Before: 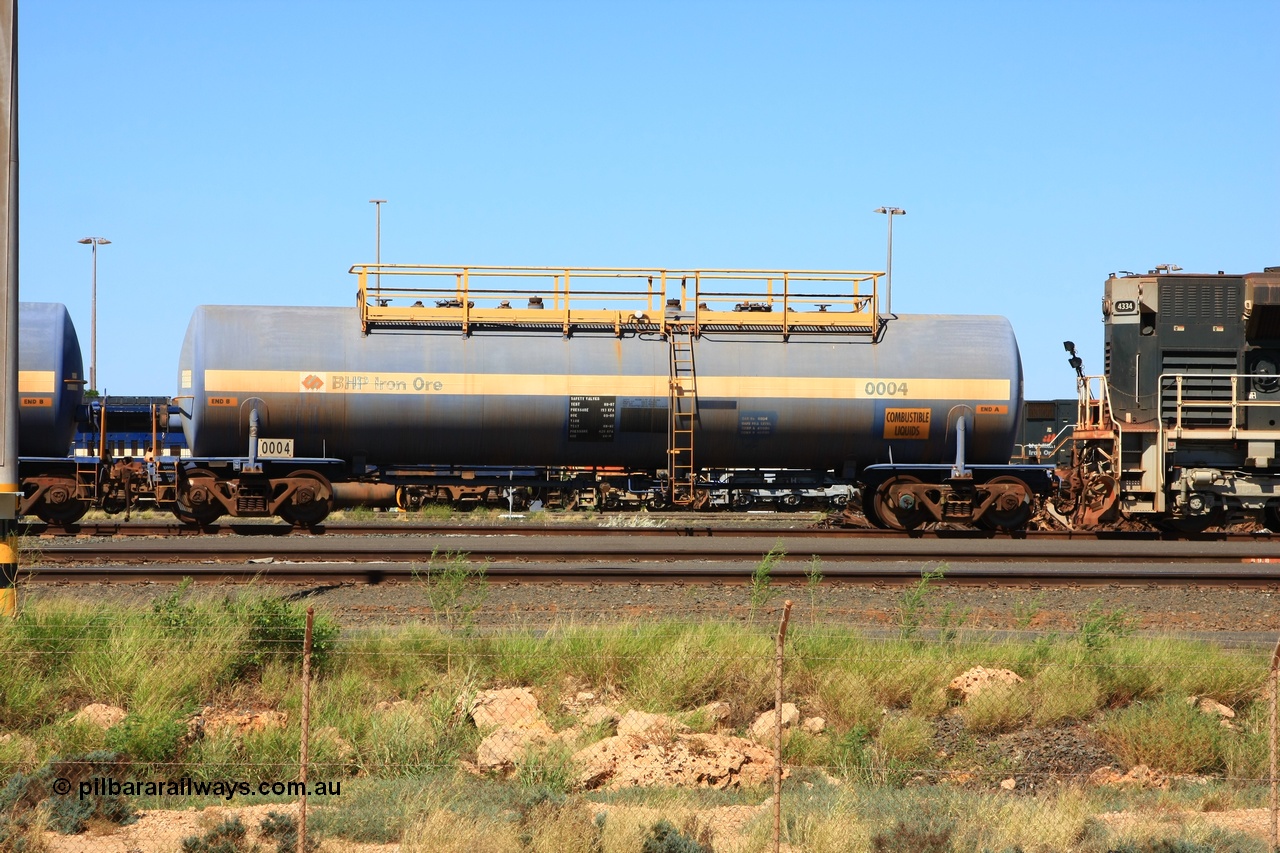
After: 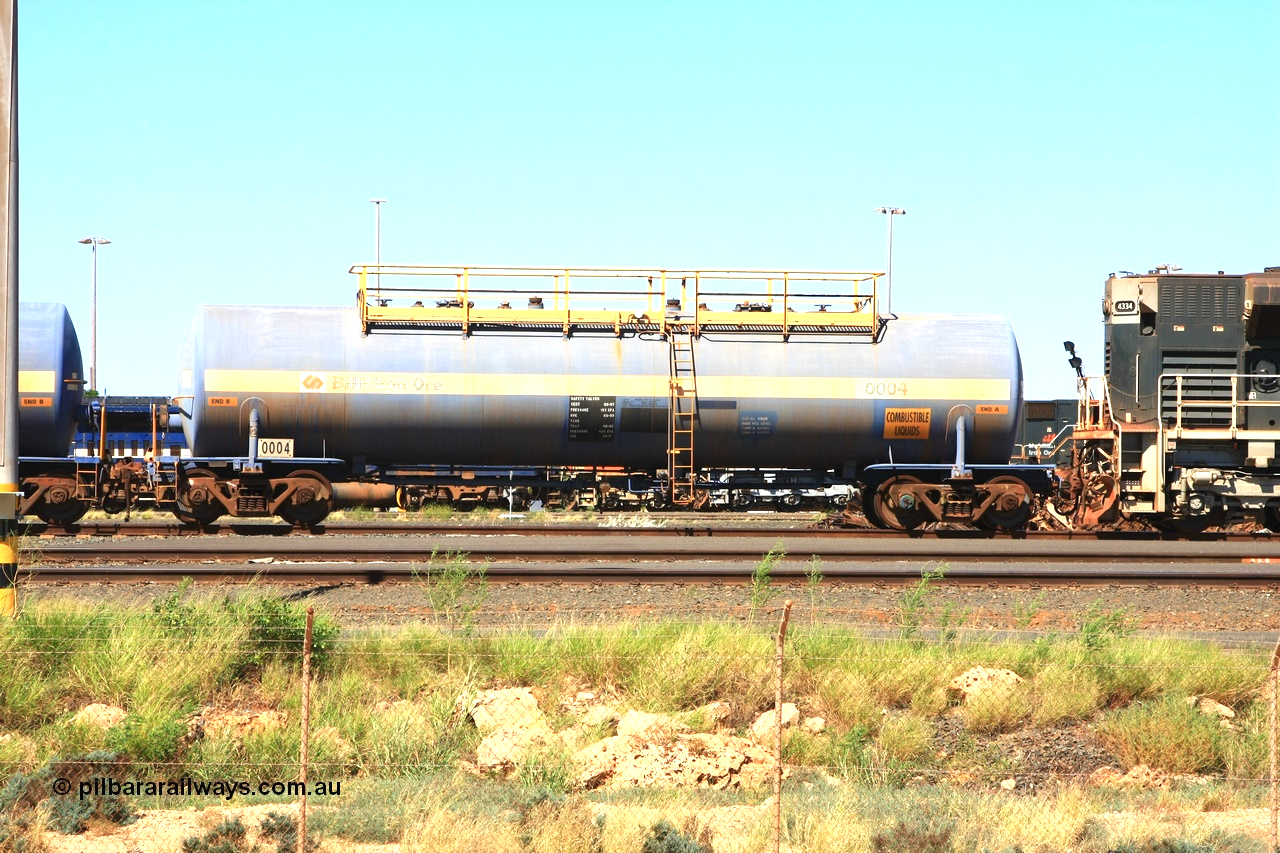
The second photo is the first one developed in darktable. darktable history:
exposure: black level correction -0.001, exposure 0.907 EV, compensate exposure bias true, compensate highlight preservation false
